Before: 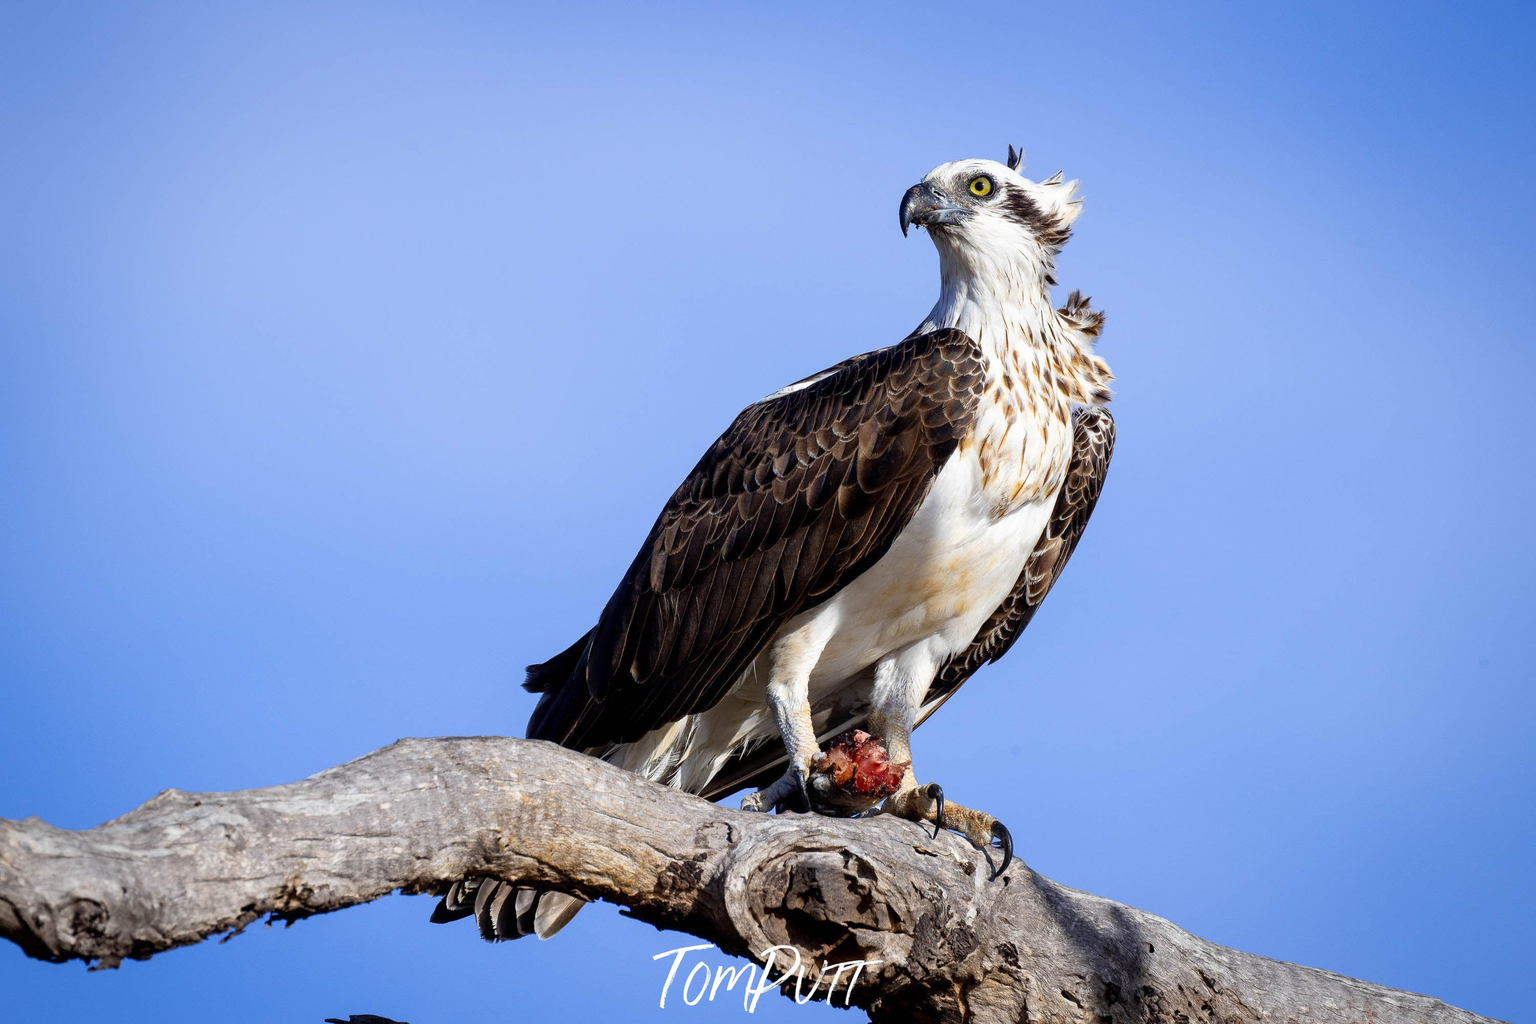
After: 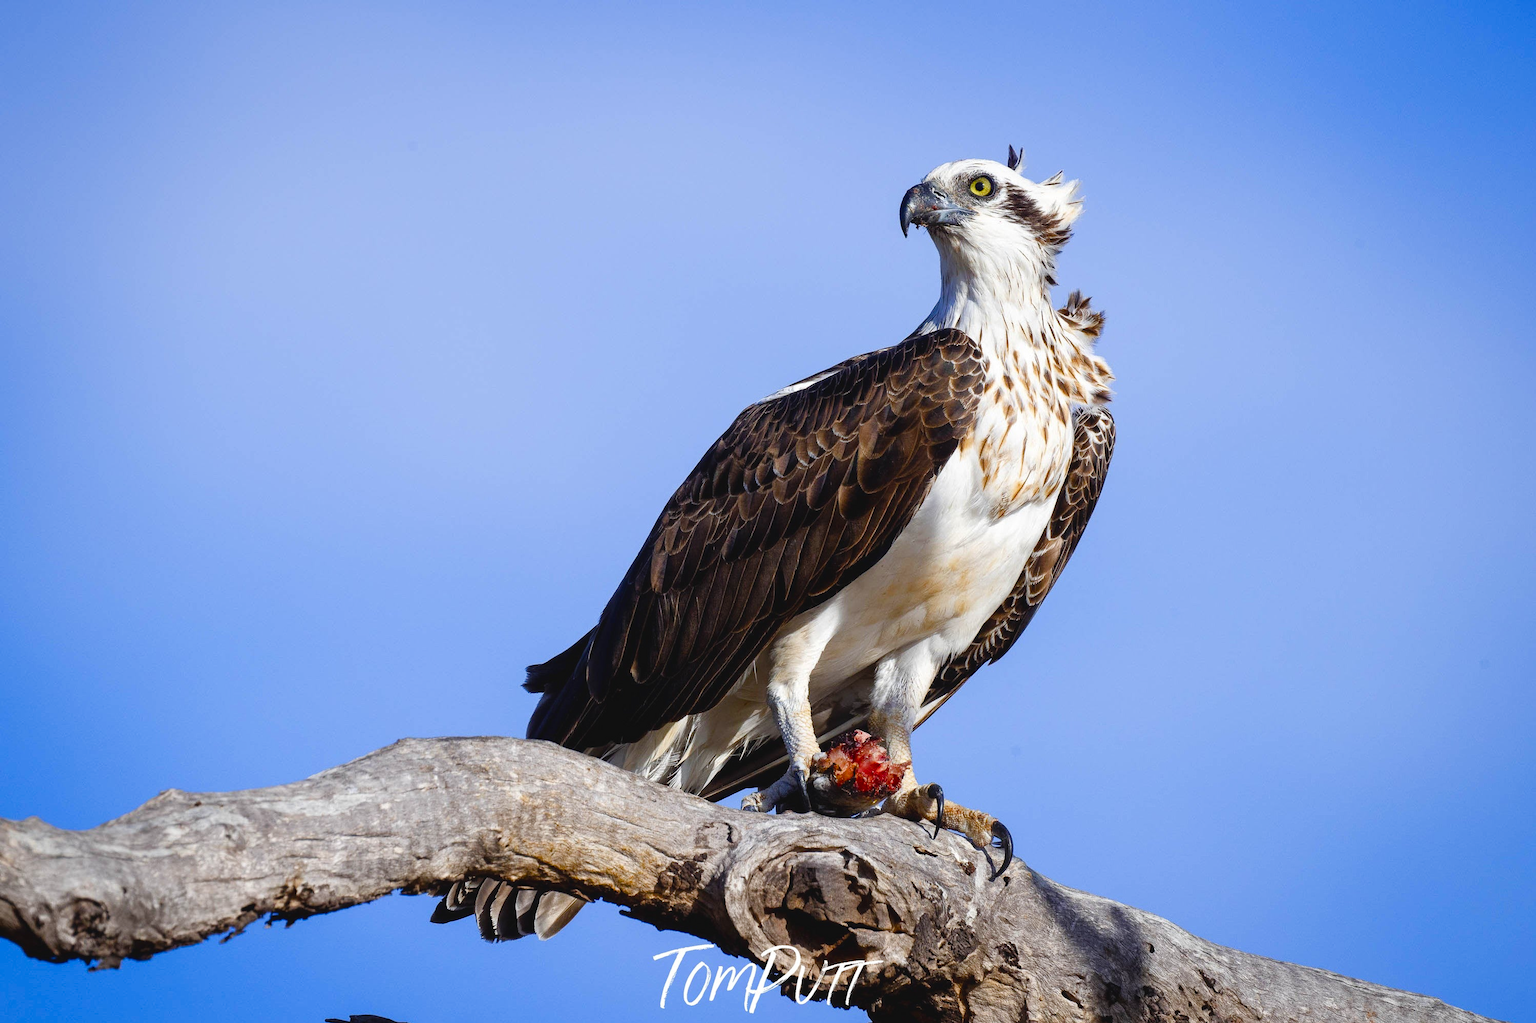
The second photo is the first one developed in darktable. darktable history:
color balance rgb: global offset › luminance 0.495%, perceptual saturation grading › global saturation 0.822%, perceptual saturation grading › highlights -16.984%, perceptual saturation grading › mid-tones 33.785%, perceptual saturation grading › shadows 50.262%
